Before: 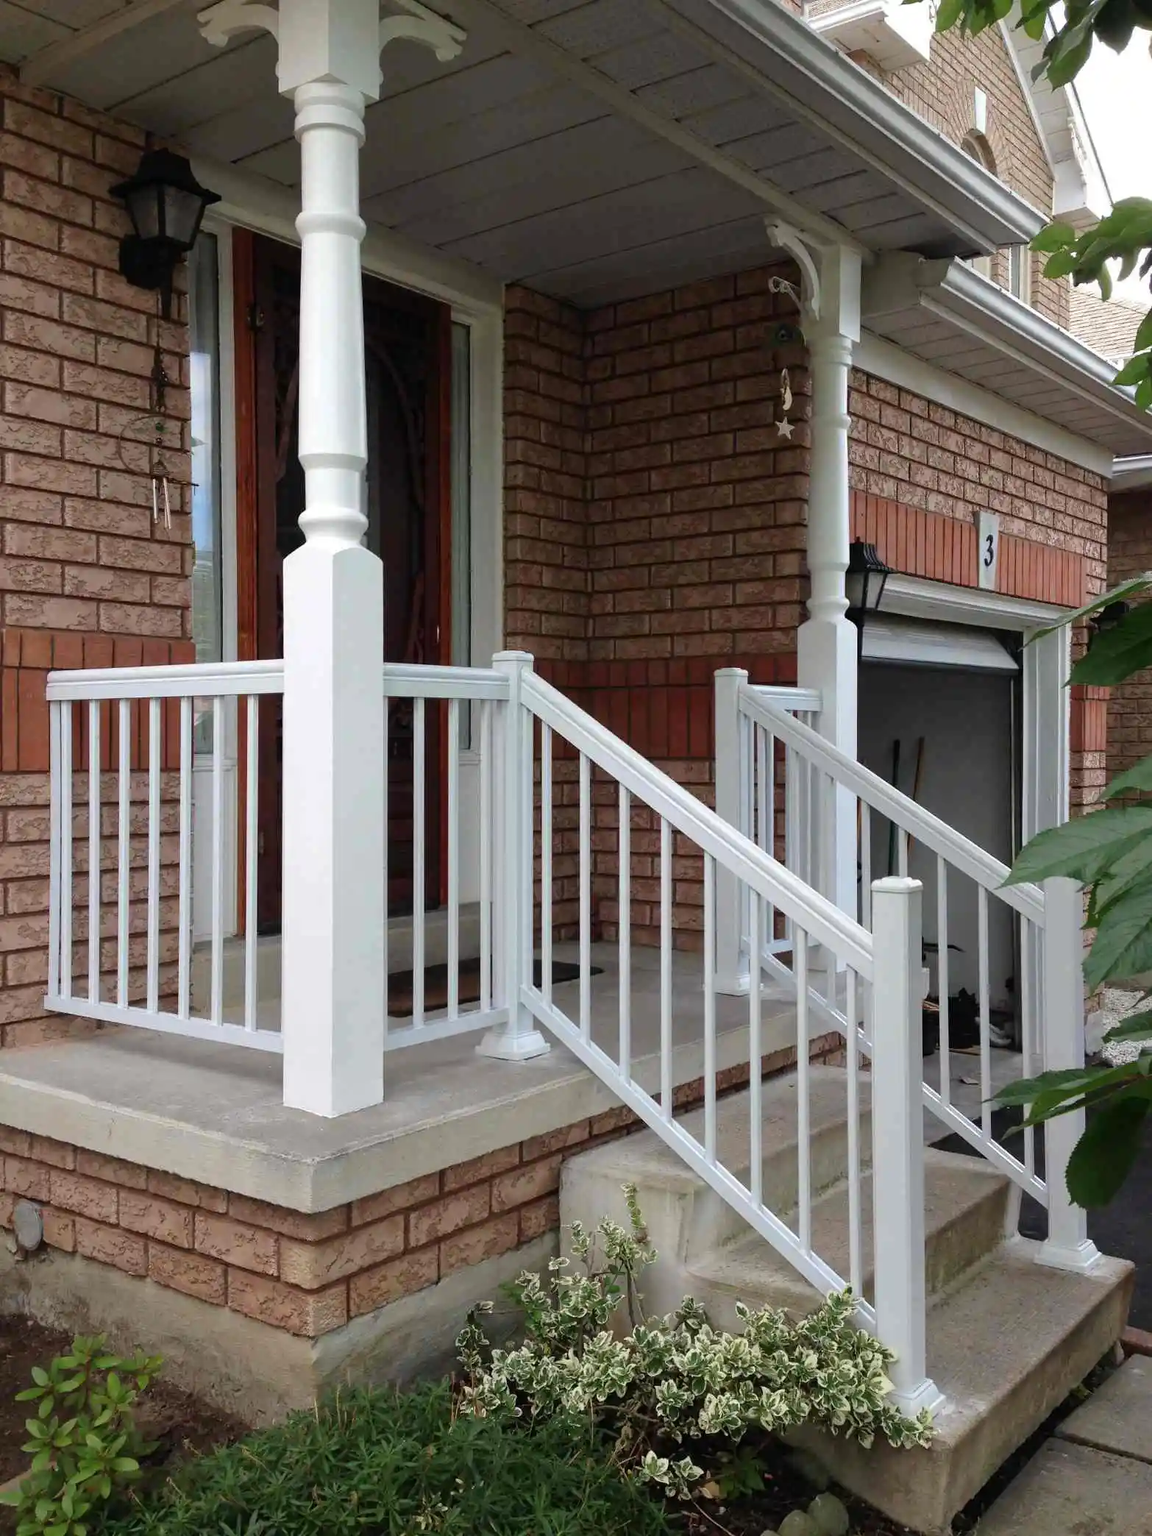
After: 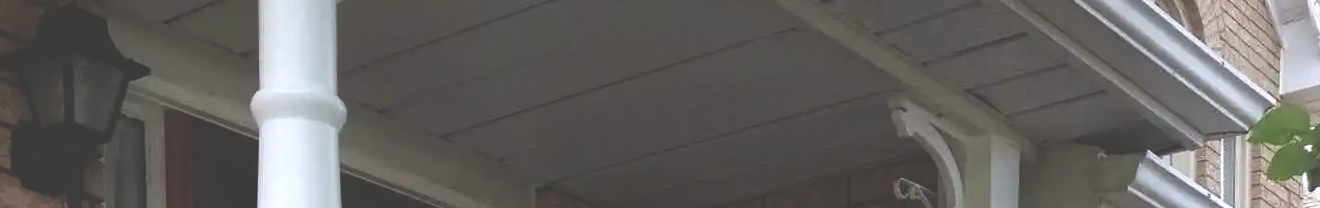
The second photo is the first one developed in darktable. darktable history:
exposure: black level correction -0.041, exposure 0.064 EV, compensate highlight preservation false
crop and rotate: left 9.644%, top 9.491%, right 6.021%, bottom 80.509%
white balance: red 0.984, blue 1.059
